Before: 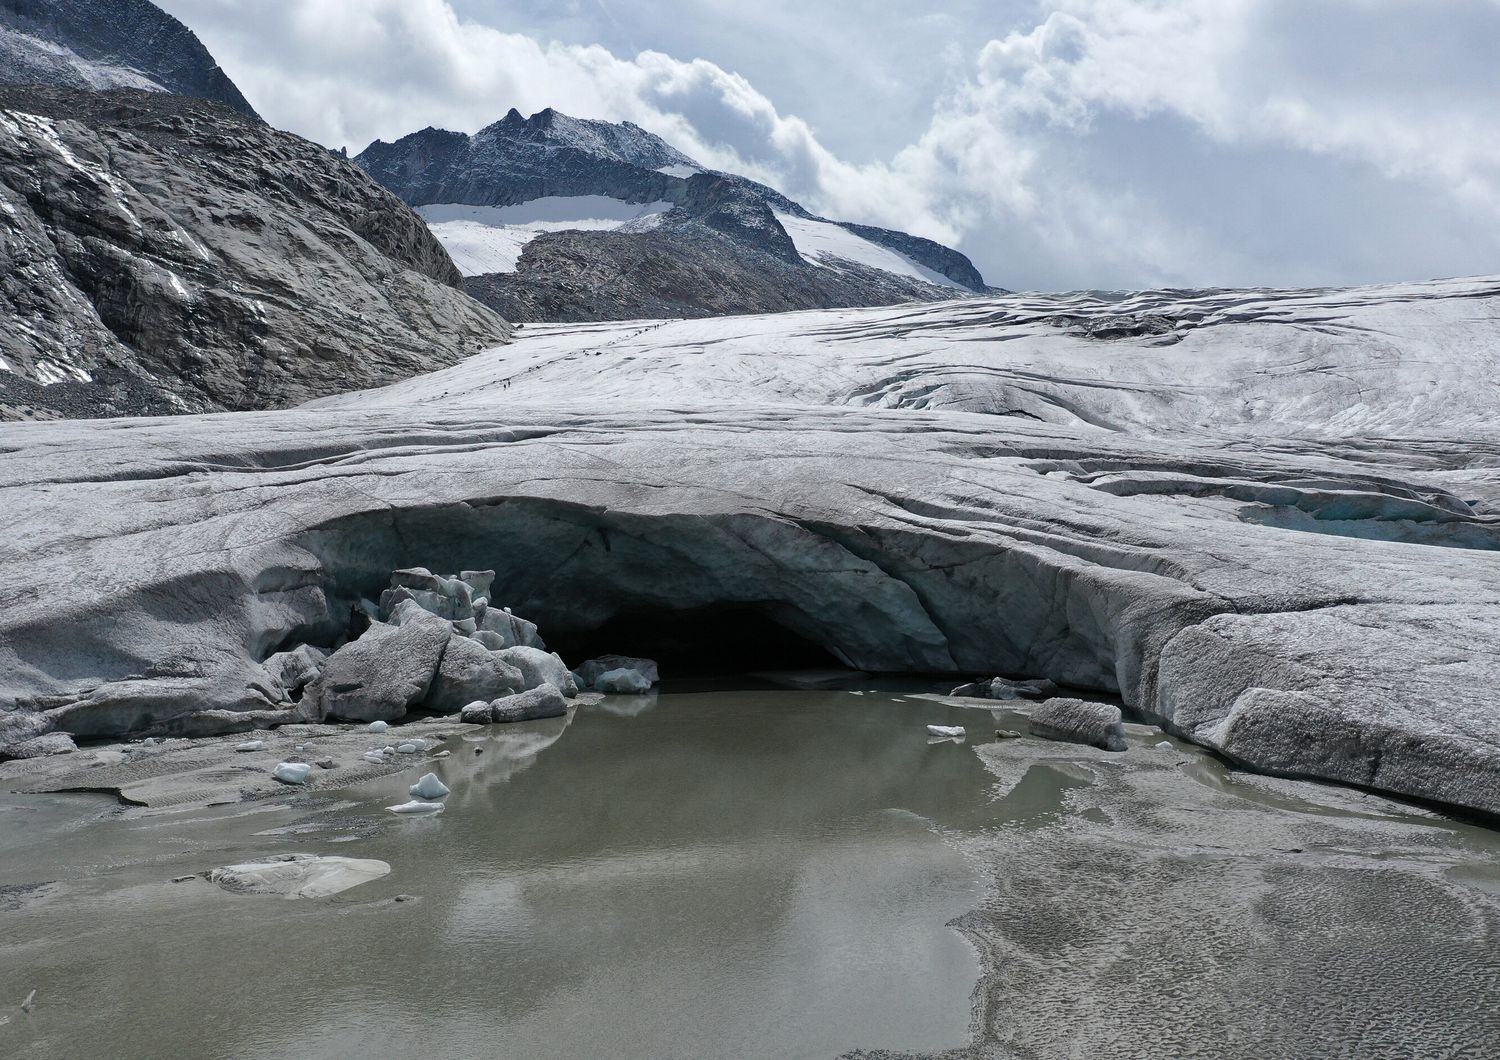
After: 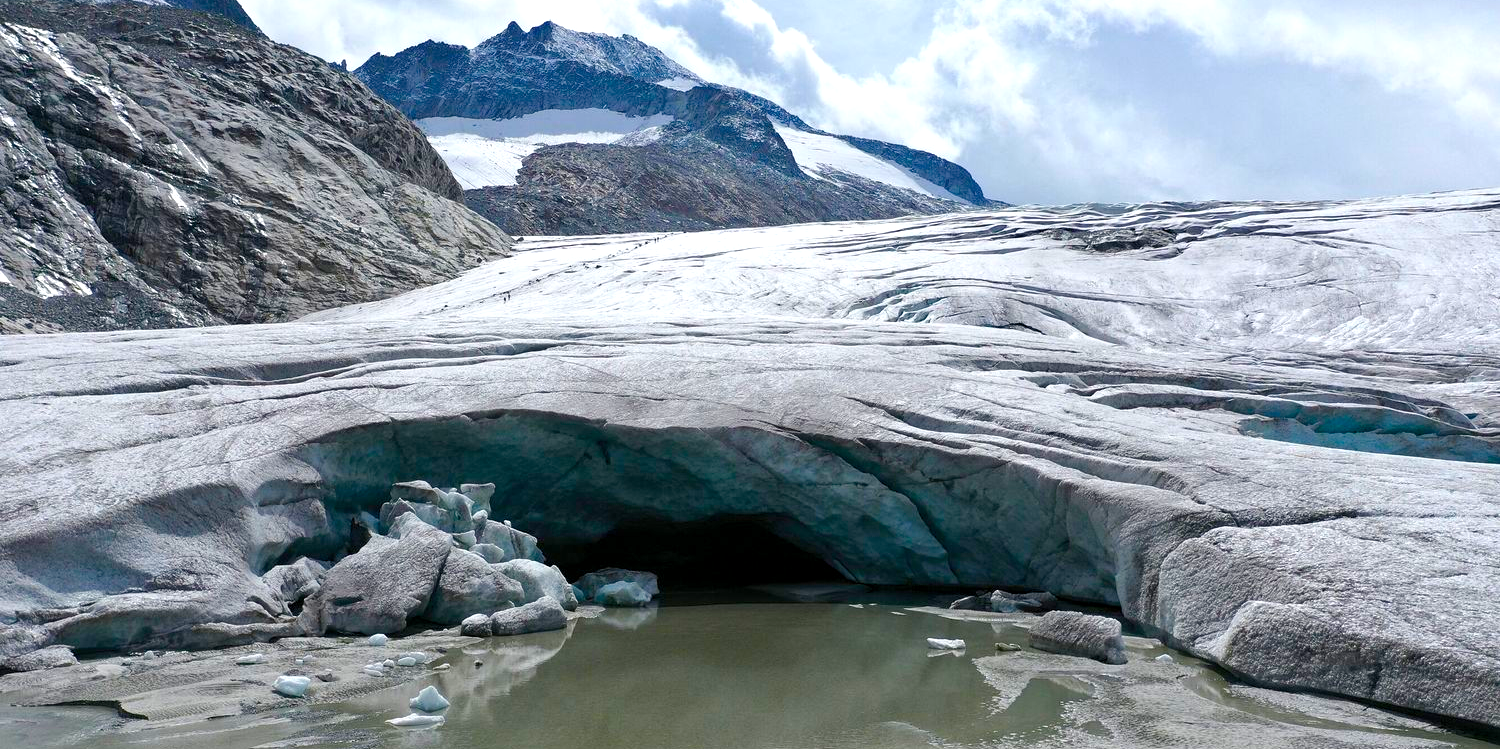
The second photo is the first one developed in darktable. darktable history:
crop and rotate: top 8.293%, bottom 20.996%
color balance rgb: perceptual saturation grading › global saturation 20%, perceptual saturation grading › highlights -25%, perceptual saturation grading › shadows 50.52%, global vibrance 40.24%
exposure: black level correction 0.001, exposure 0.5 EV, compensate exposure bias true, compensate highlight preservation false
